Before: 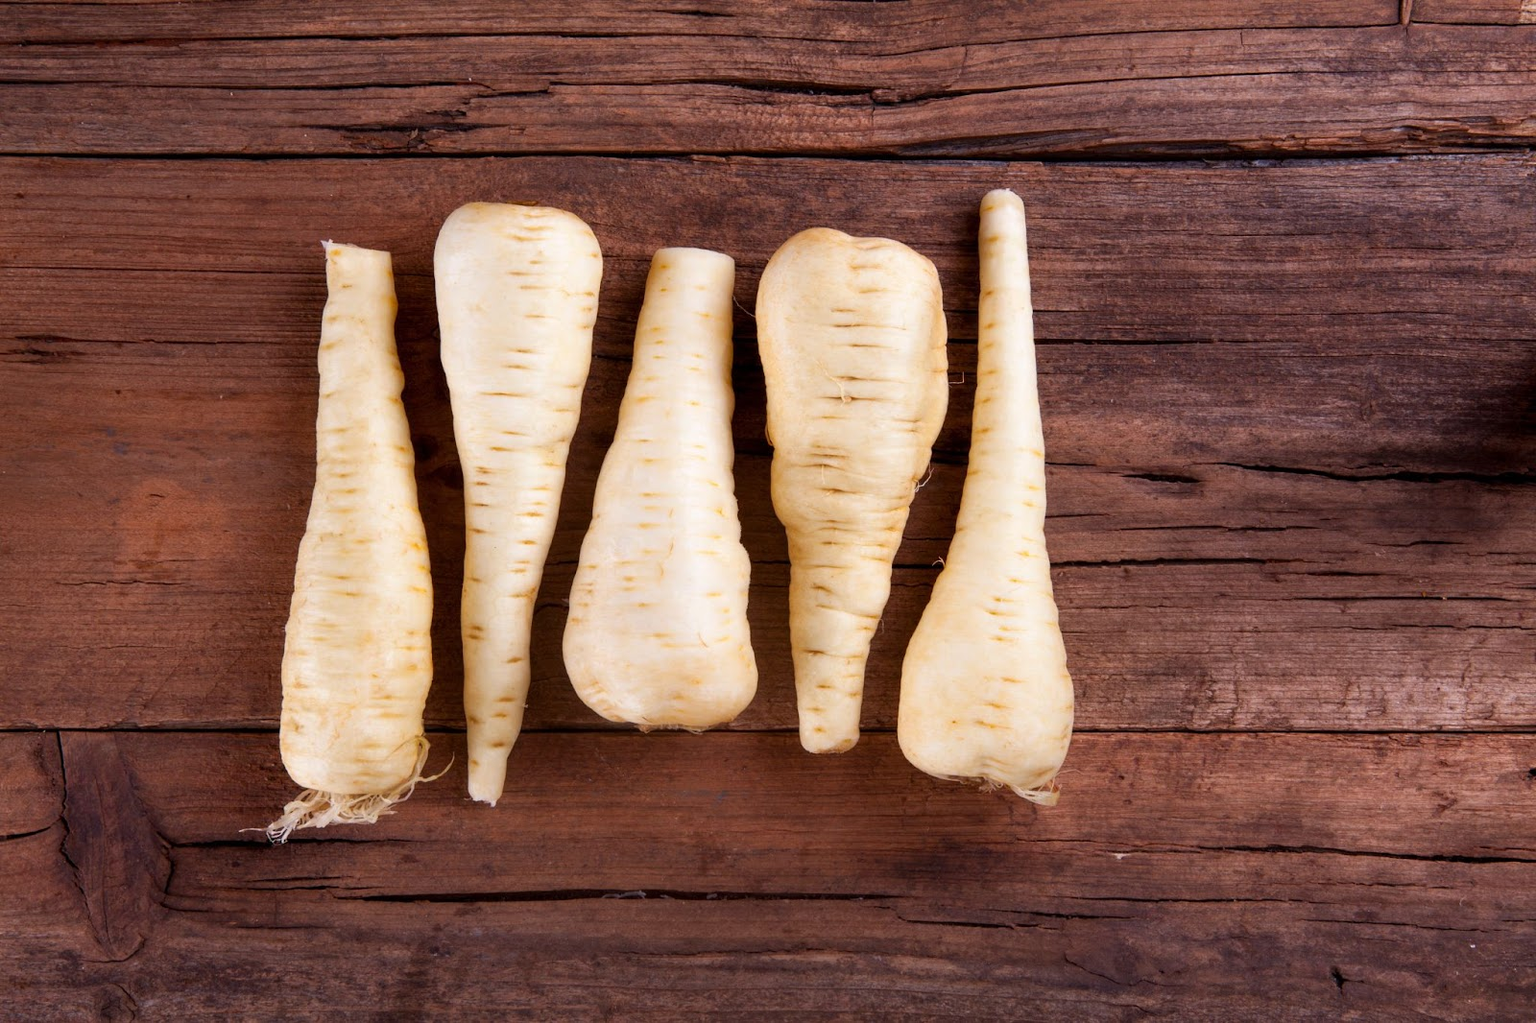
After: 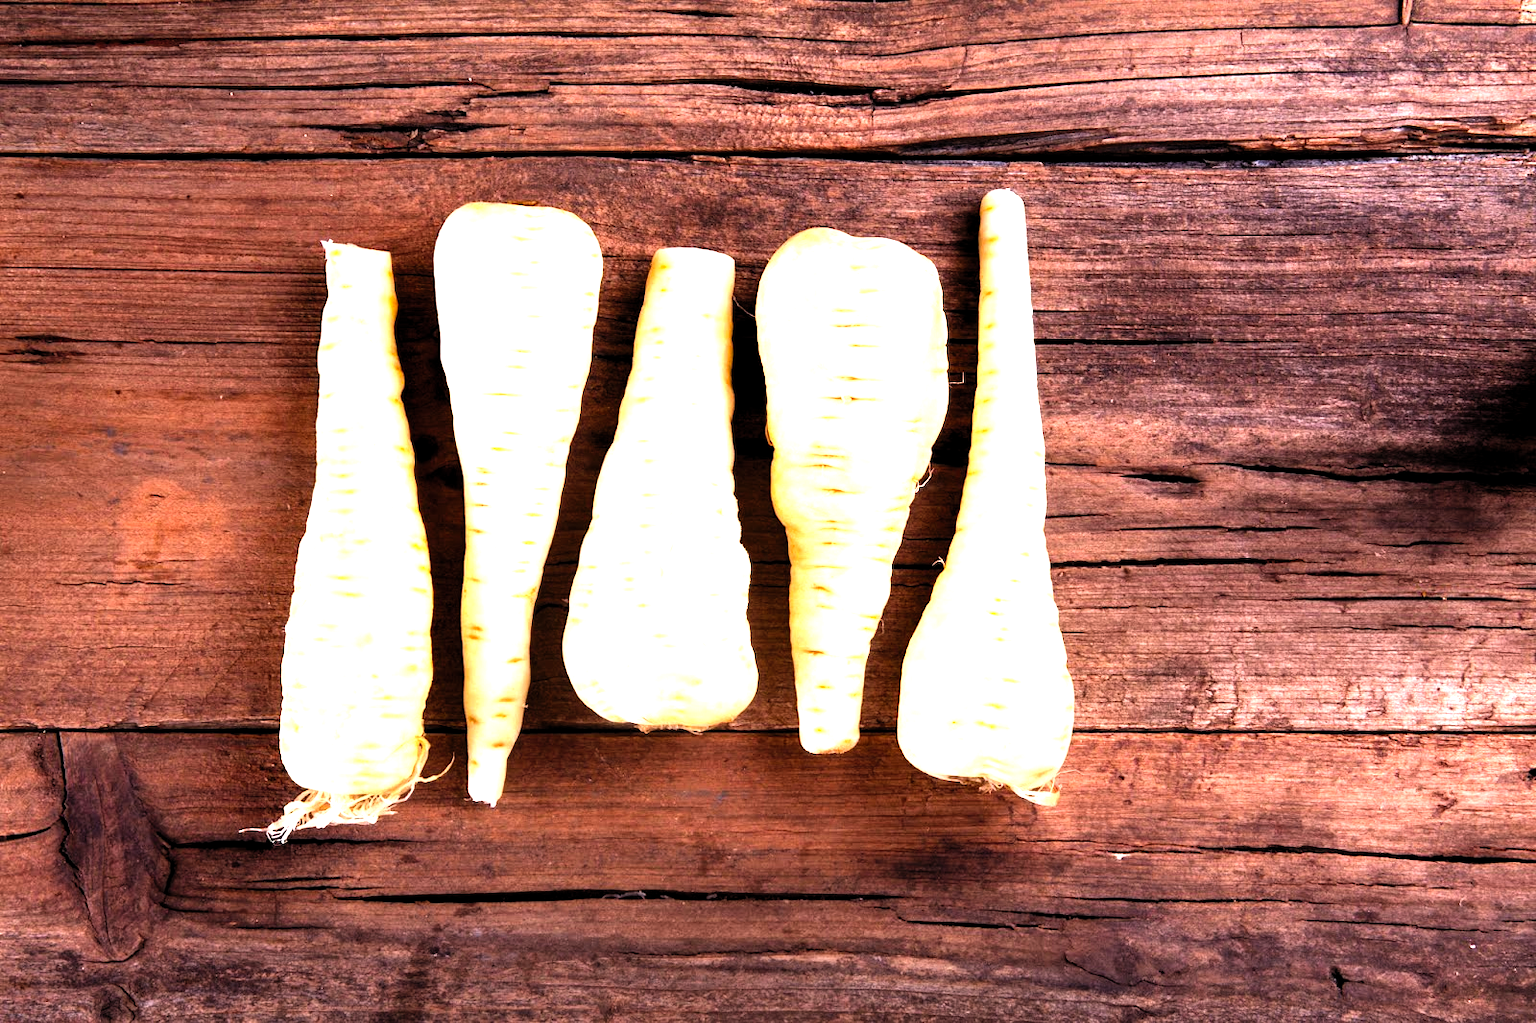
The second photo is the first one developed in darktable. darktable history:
filmic rgb: black relative exposure -7.65 EV, white relative exposure 4.56 EV, hardness 3.61, contrast 1.05
levels: levels [0.012, 0.367, 0.697]
contrast brightness saturation: contrast 0.2, brightness 0.16, saturation 0.22
